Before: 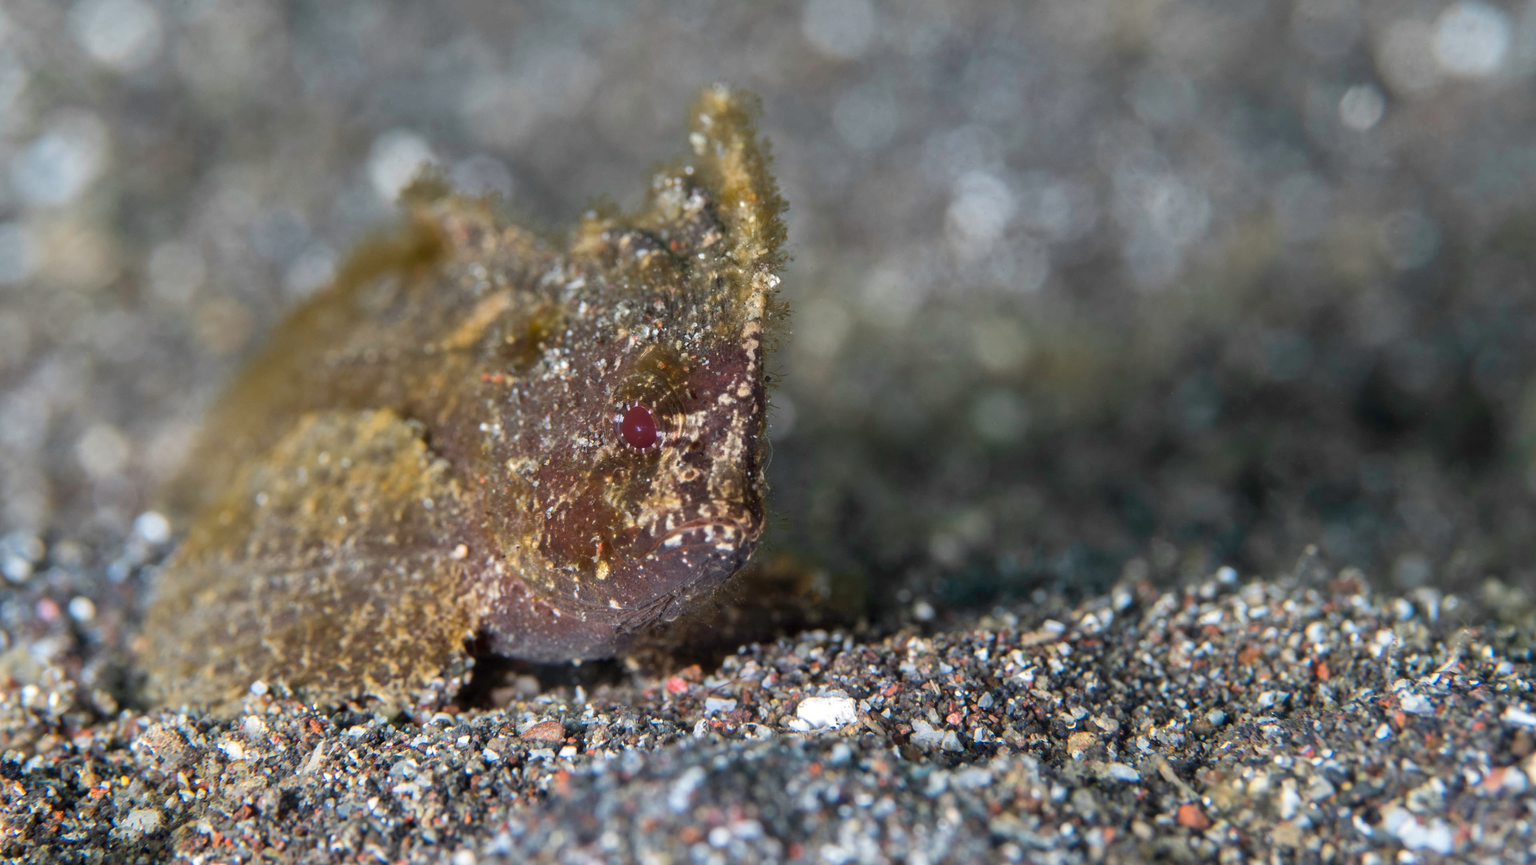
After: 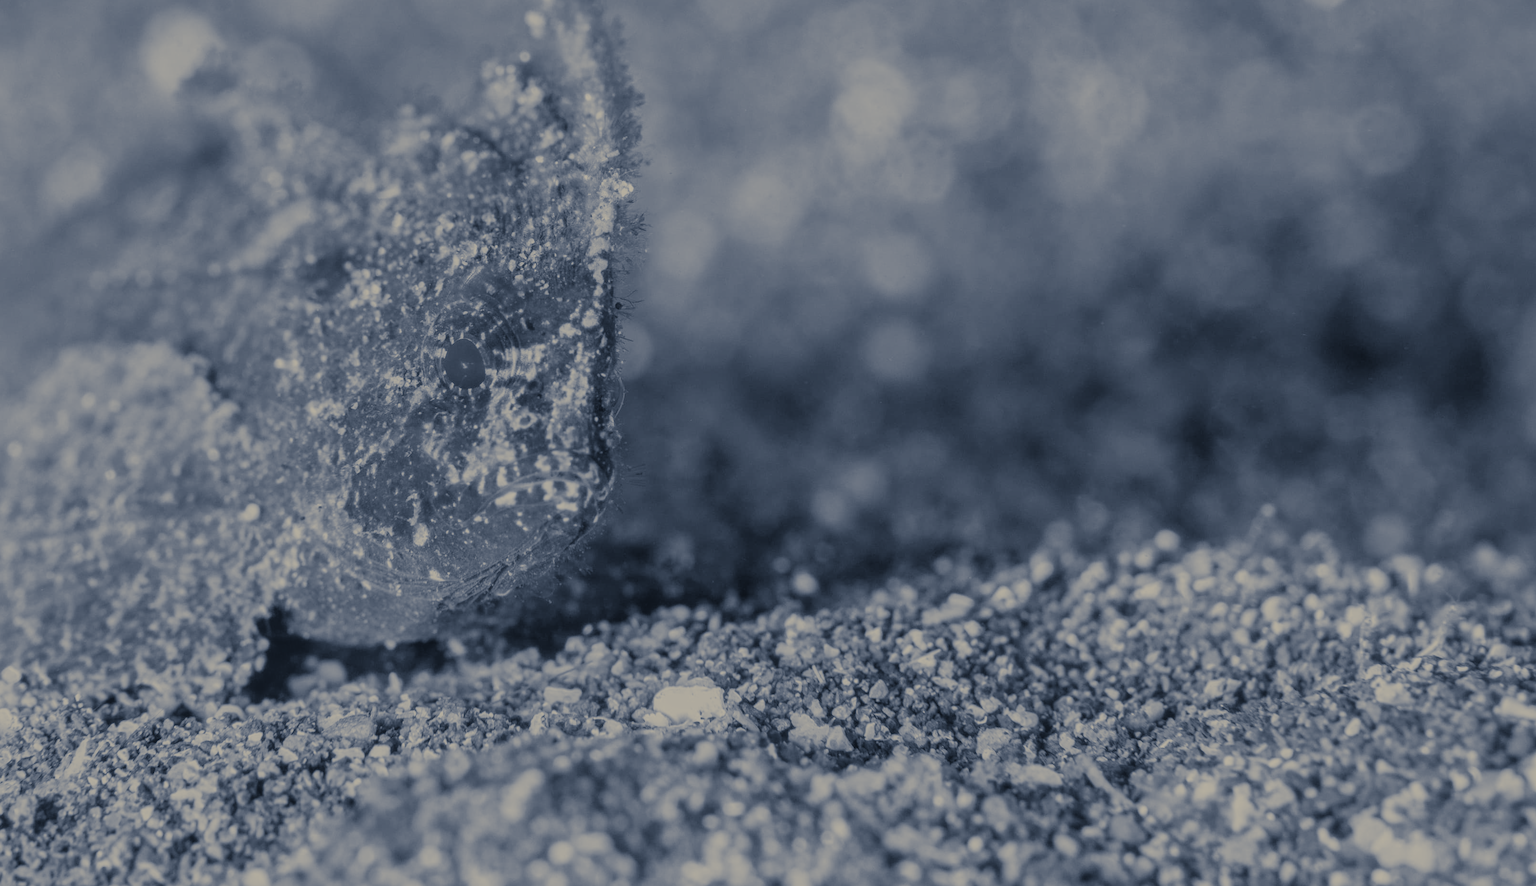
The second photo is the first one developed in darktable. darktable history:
local contrast: on, module defaults
crop: left 16.315%, top 14.246%
tone equalizer: on, module defaults
exposure: black level correction 0, exposure 1.45 EV, compensate exposure bias true, compensate highlight preservation false
split-toning: shadows › hue 226.8°, shadows › saturation 0.56, highlights › hue 28.8°, balance -40, compress 0%
white balance: red 0.98, blue 1.034
filmic rgb: black relative exposure -7.65 EV, white relative exposure 4.56 EV, hardness 3.61
colorize: hue 41.44°, saturation 22%, source mix 60%, lightness 10.61%
